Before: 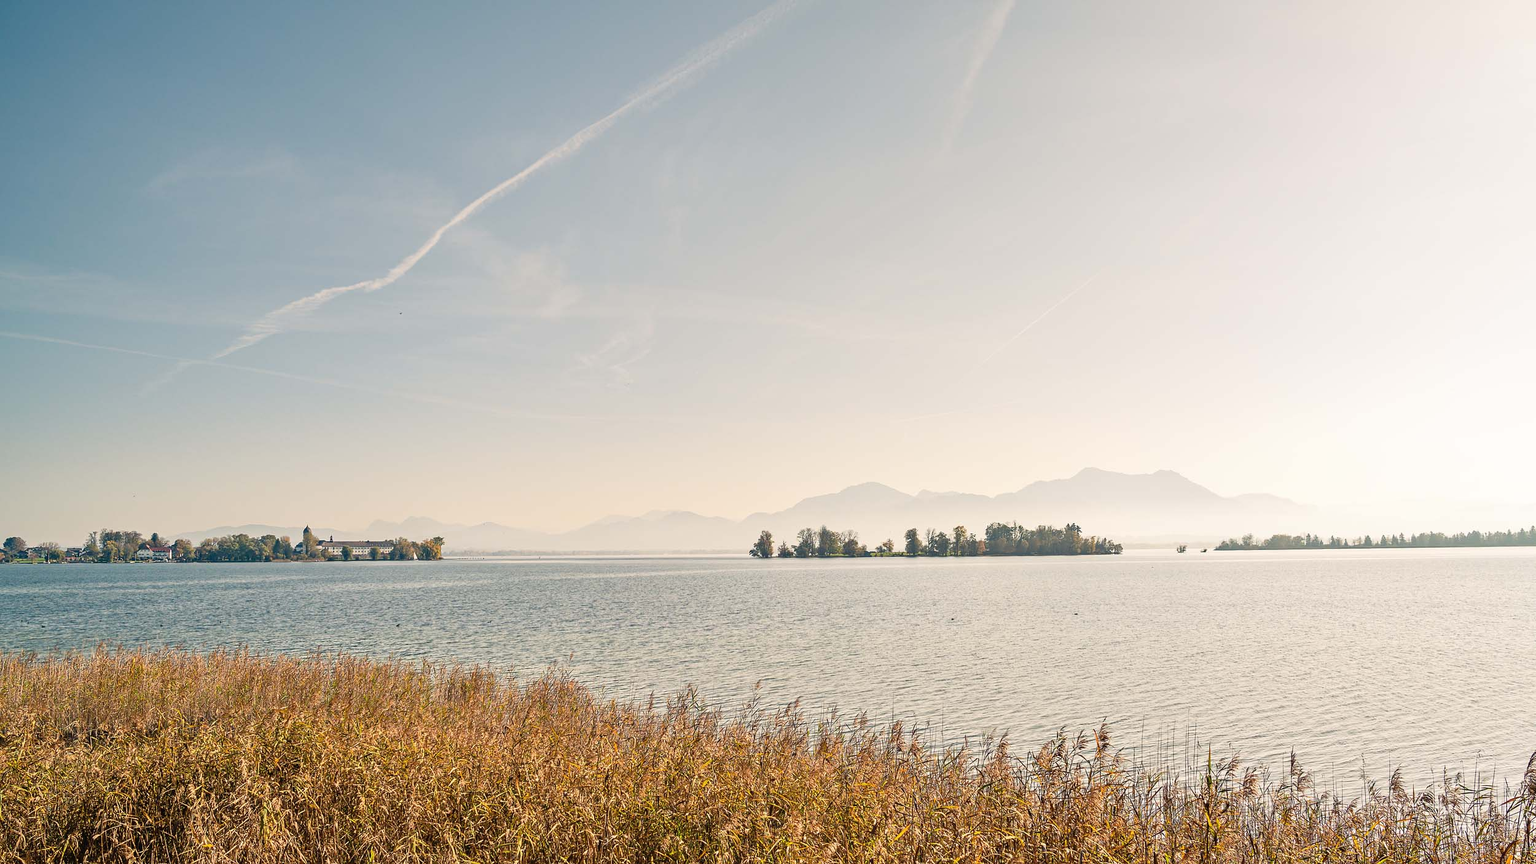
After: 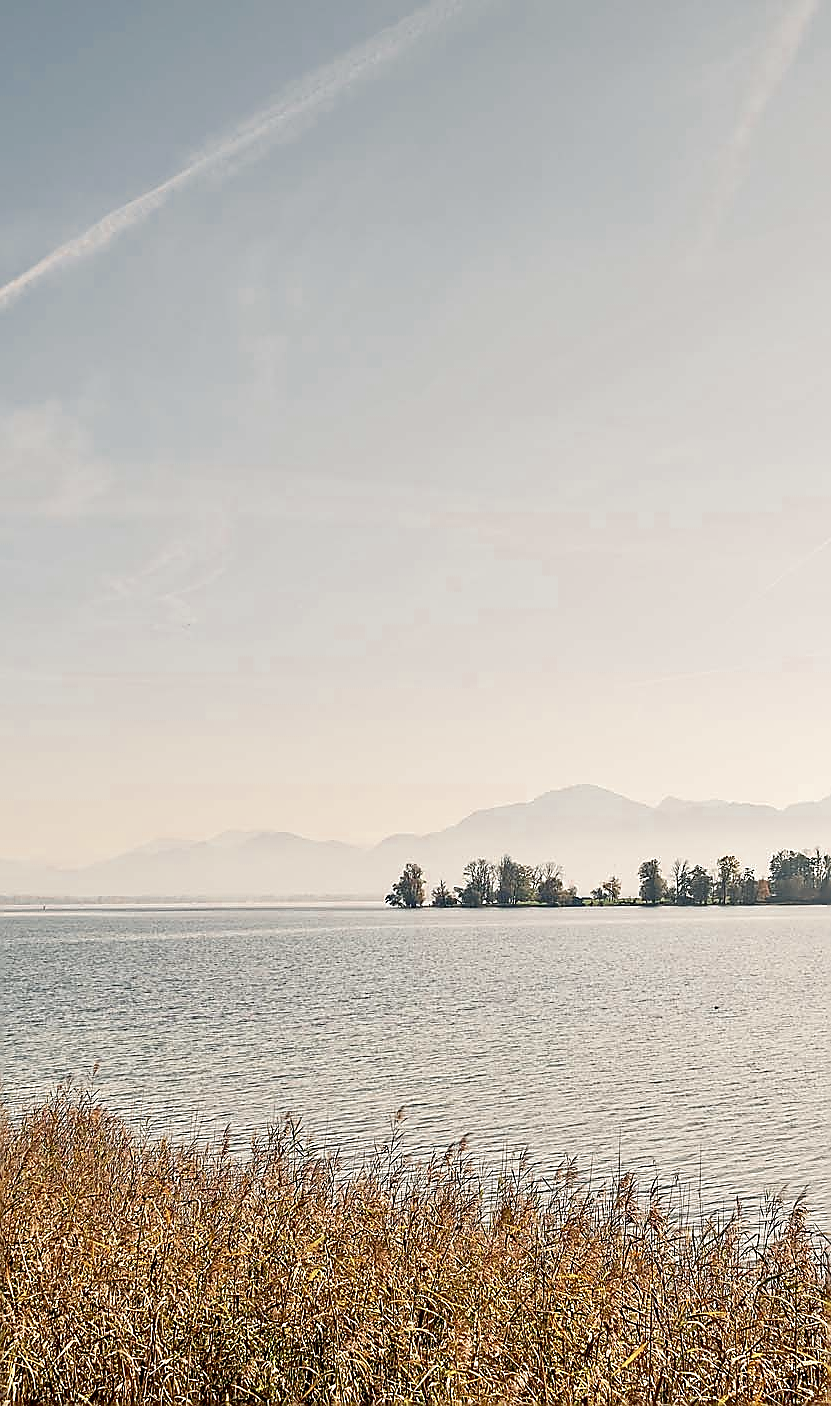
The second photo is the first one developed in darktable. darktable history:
color zones: curves: ch0 [(0, 0.5) (0.125, 0.4) (0.25, 0.5) (0.375, 0.4) (0.5, 0.4) (0.625, 0.35) (0.75, 0.35) (0.875, 0.5)]; ch1 [(0, 0.35) (0.125, 0.45) (0.25, 0.35) (0.375, 0.35) (0.5, 0.35) (0.625, 0.35) (0.75, 0.45) (0.875, 0.35)]; ch2 [(0, 0.6) (0.125, 0.5) (0.25, 0.5) (0.375, 0.6) (0.5, 0.6) (0.625, 0.5) (0.75, 0.5) (0.875, 0.5)]
sharpen: radius 1.4, amount 1.25, threshold 0.7
exposure: black level correction 0.01, exposure 0.011 EV, compensate highlight preservation false
crop: left 33.36%, right 33.36%
